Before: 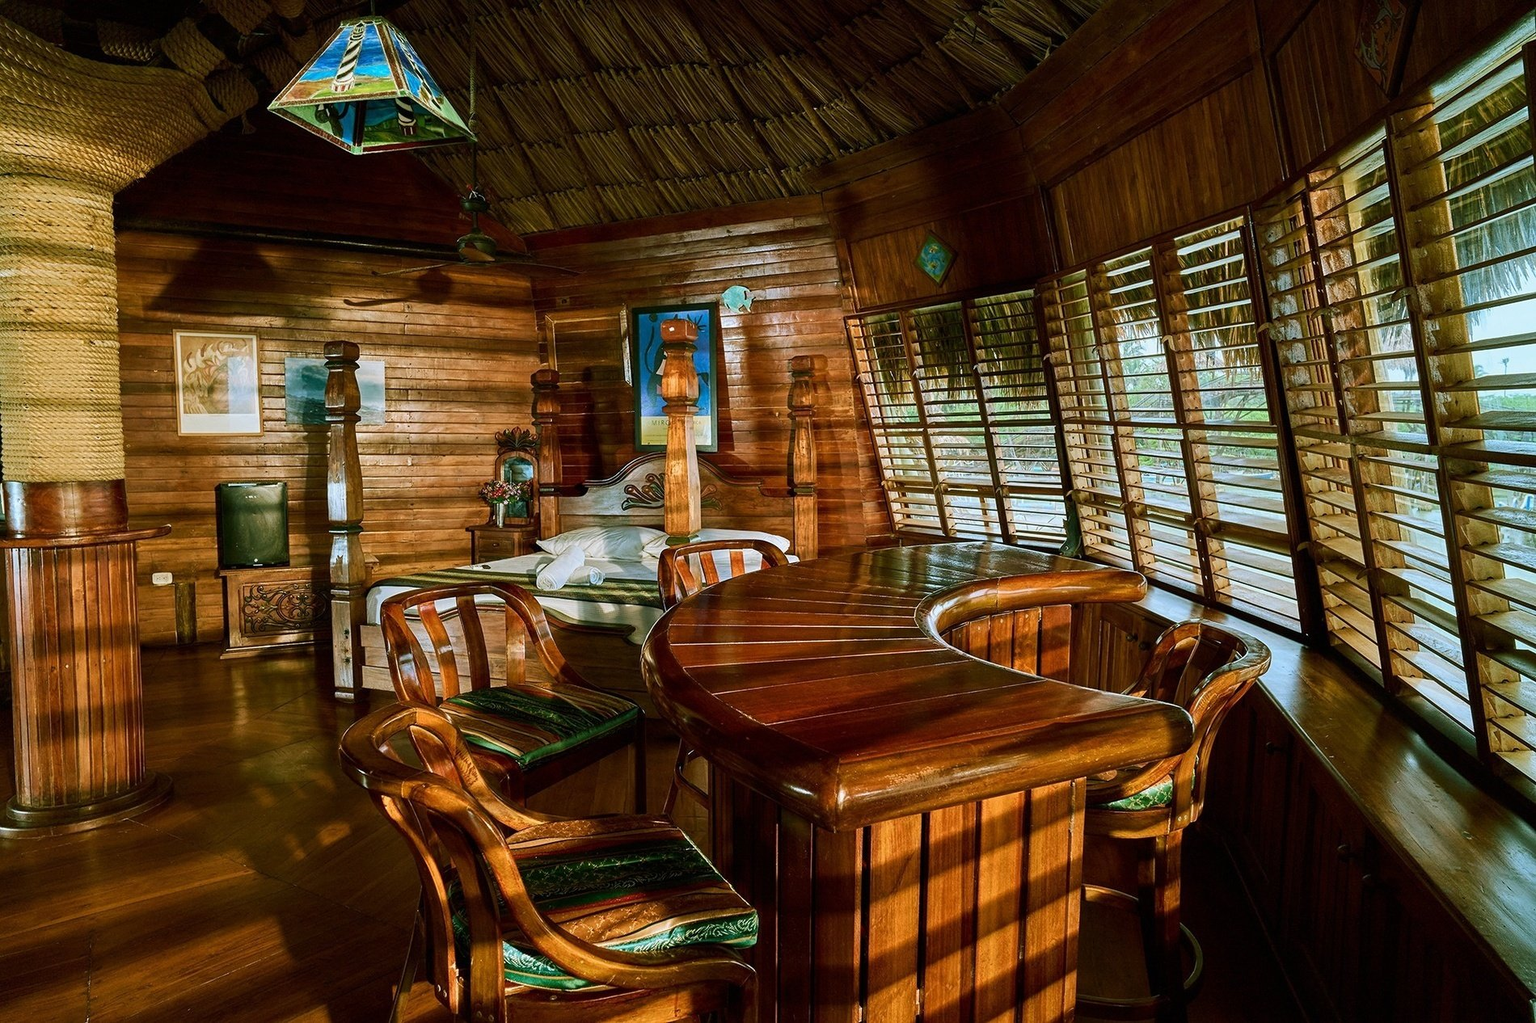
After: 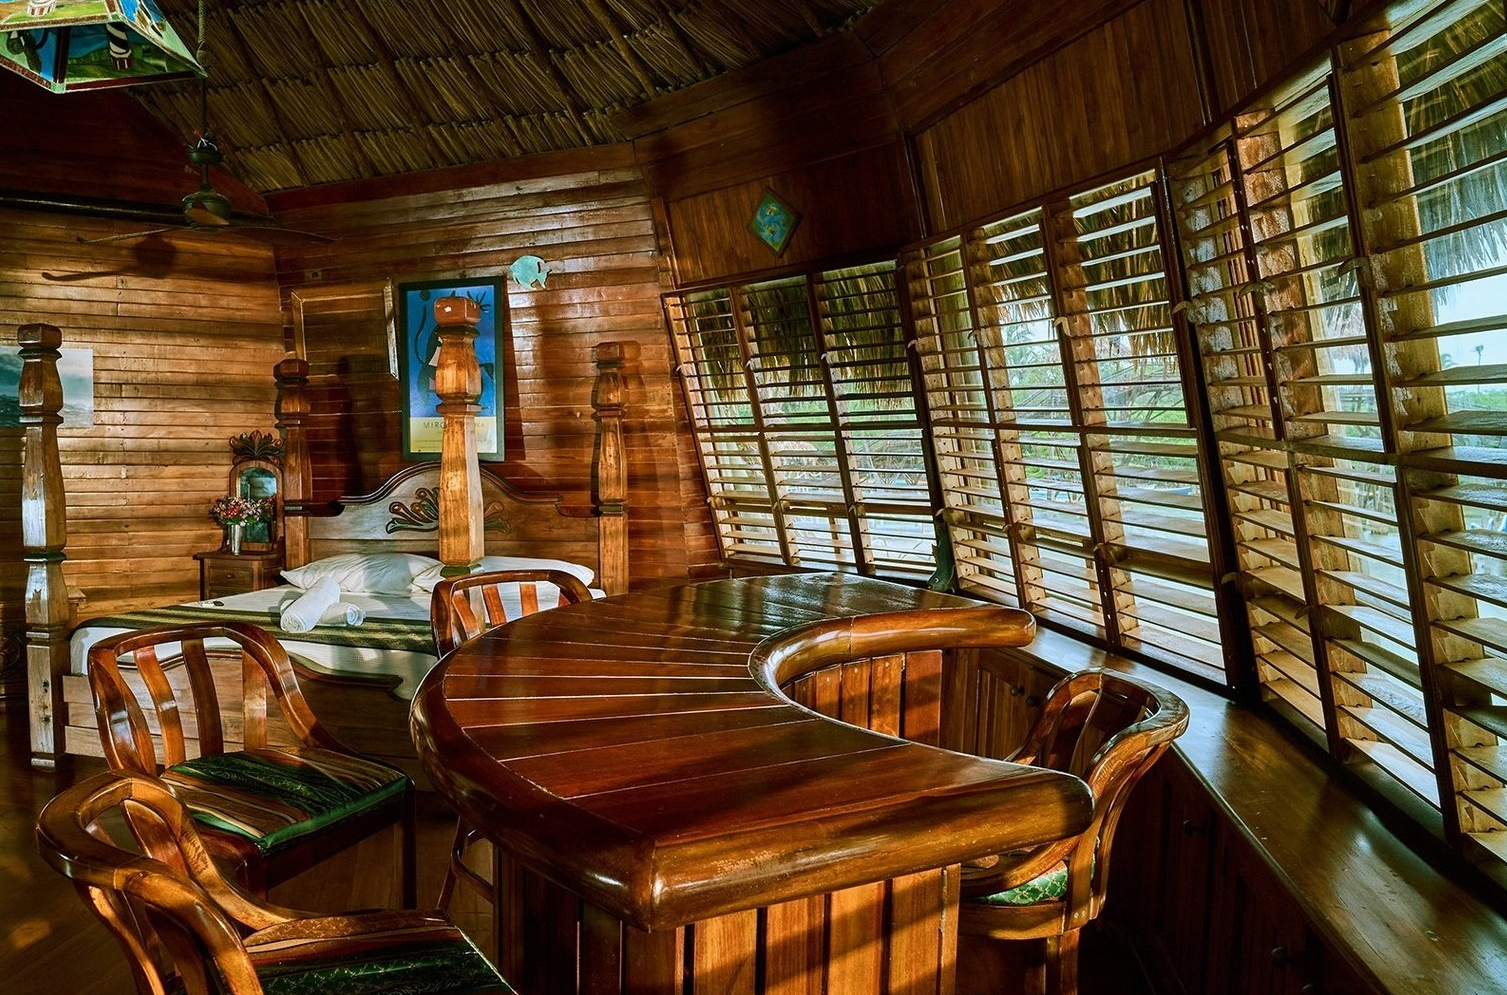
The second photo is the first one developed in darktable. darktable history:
tone equalizer: edges refinement/feathering 500, mask exposure compensation -1.57 EV, preserve details no
crop and rotate: left 20.251%, top 7.776%, right 0.398%, bottom 13.575%
